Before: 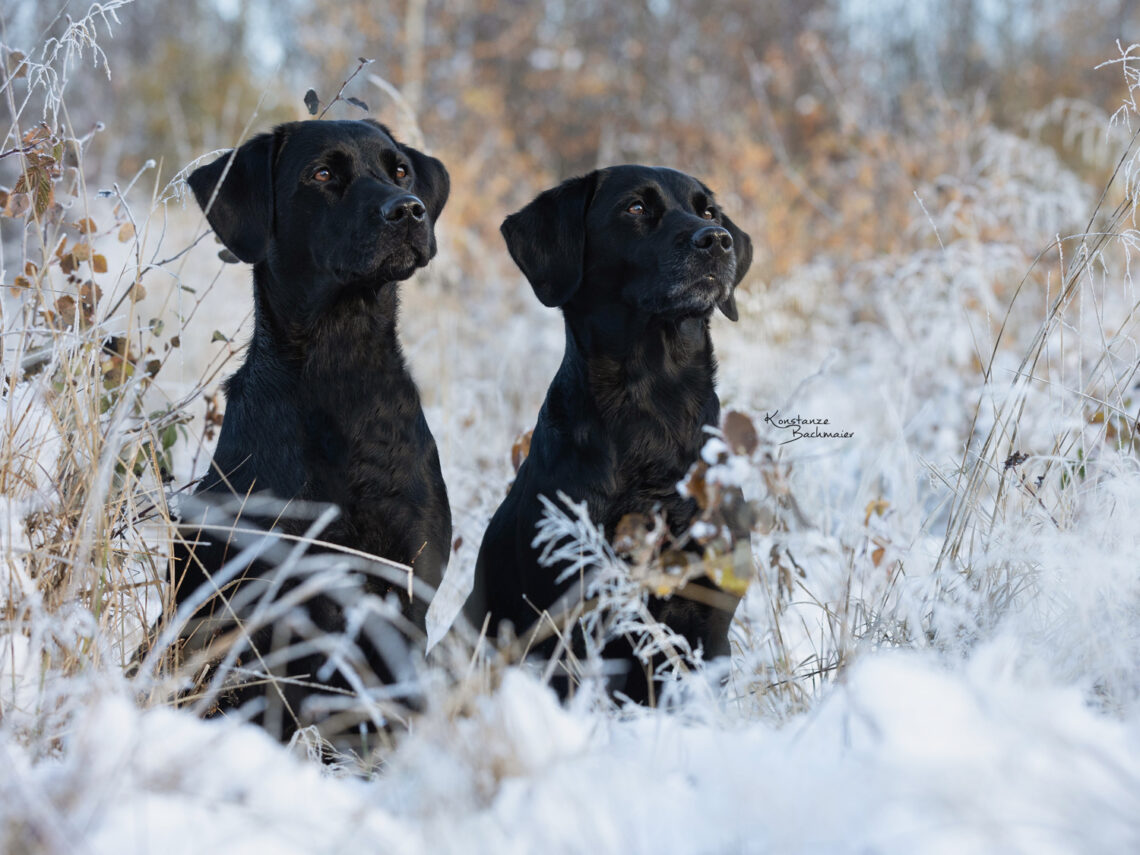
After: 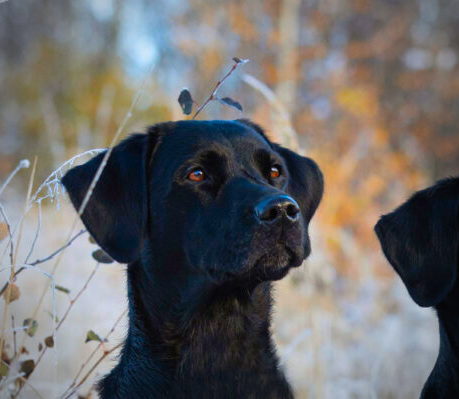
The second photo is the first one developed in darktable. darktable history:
crop and rotate: left 11.099%, top 0.051%, right 48.604%, bottom 53.279%
vignetting: fall-off start 73.06%, brightness -0.535, saturation -0.508, unbound false
color correction: highlights b* -0.017, saturation 2.19
